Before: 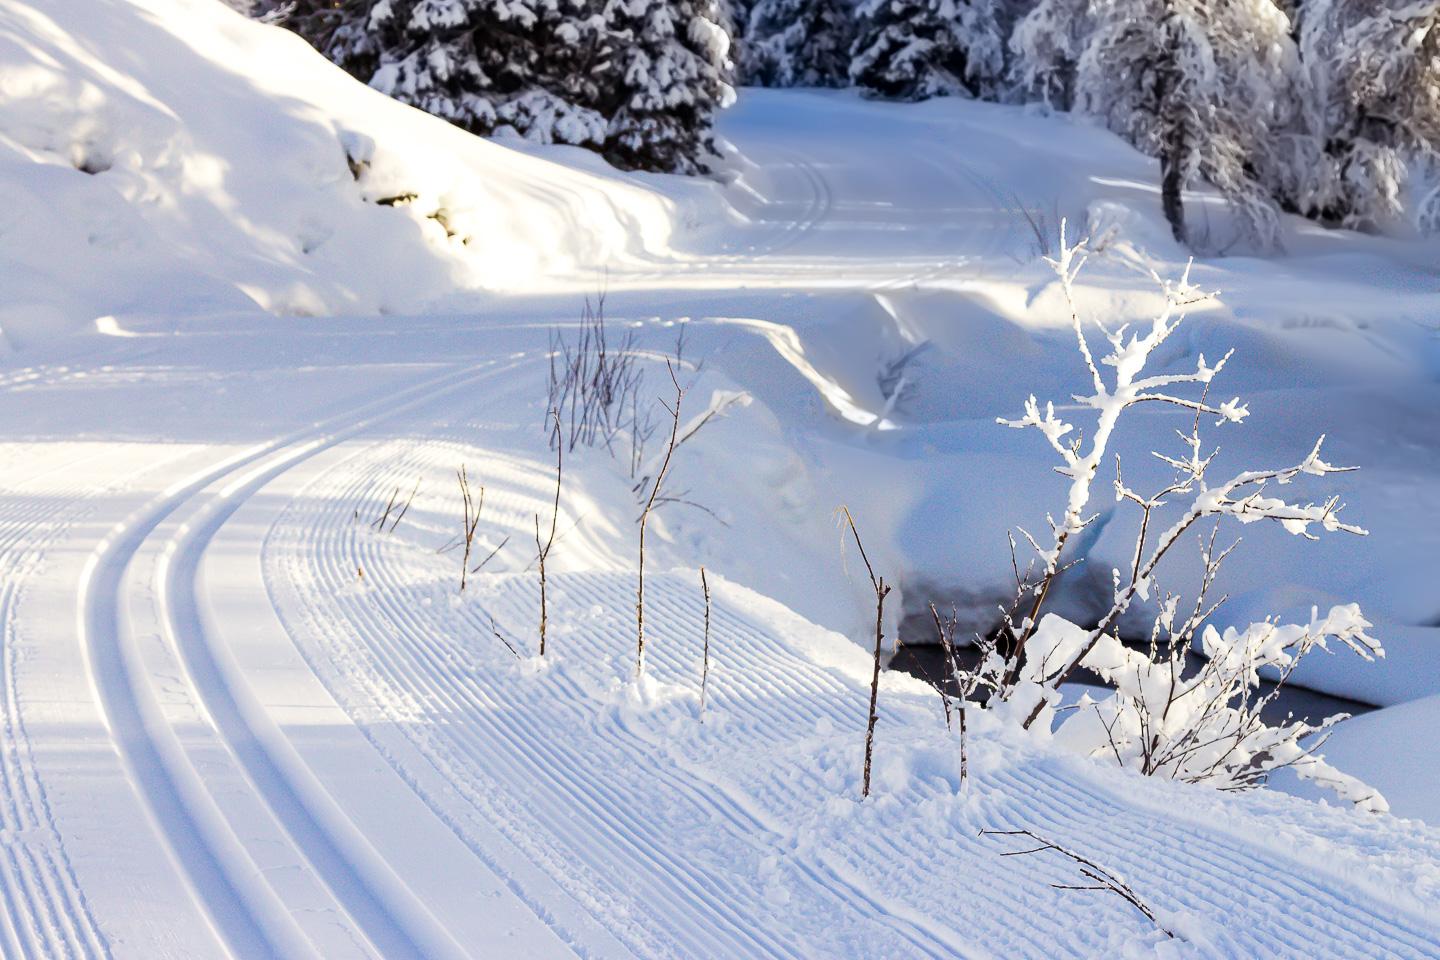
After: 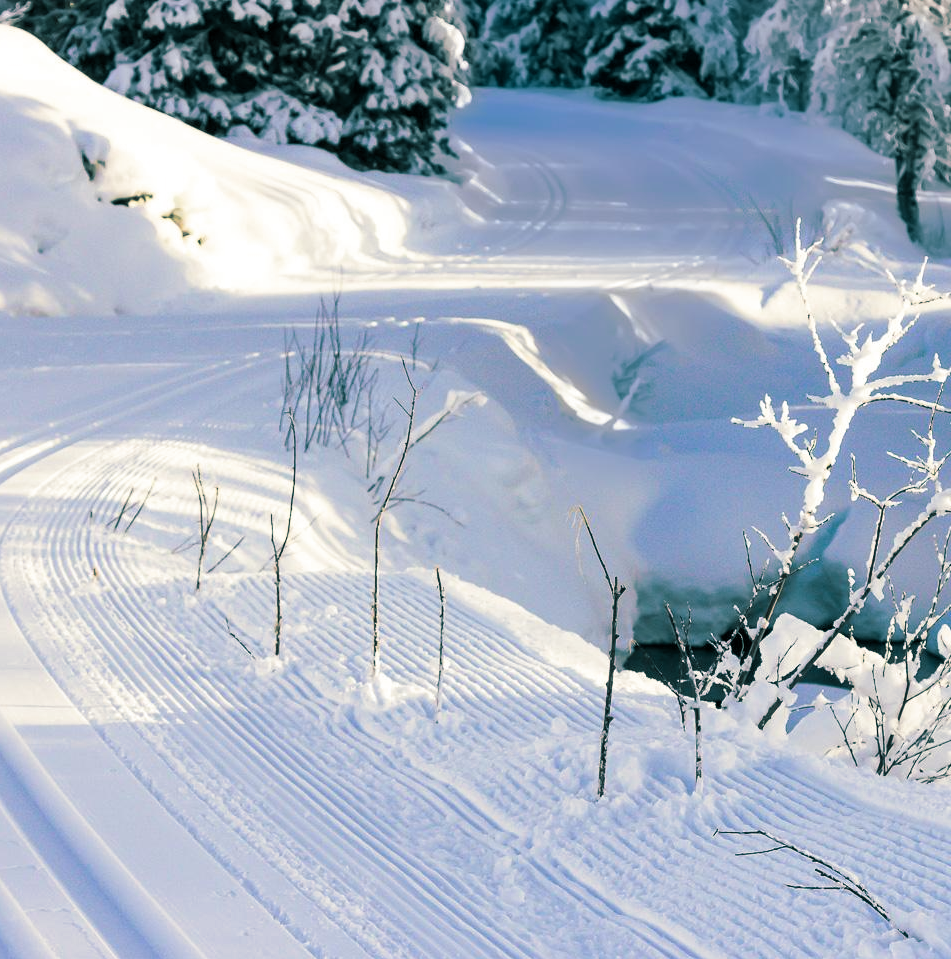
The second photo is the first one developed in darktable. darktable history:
exposure: compensate highlight preservation false
crop and rotate: left 18.442%, right 15.508%
split-toning: shadows › hue 186.43°, highlights › hue 49.29°, compress 30.29%
